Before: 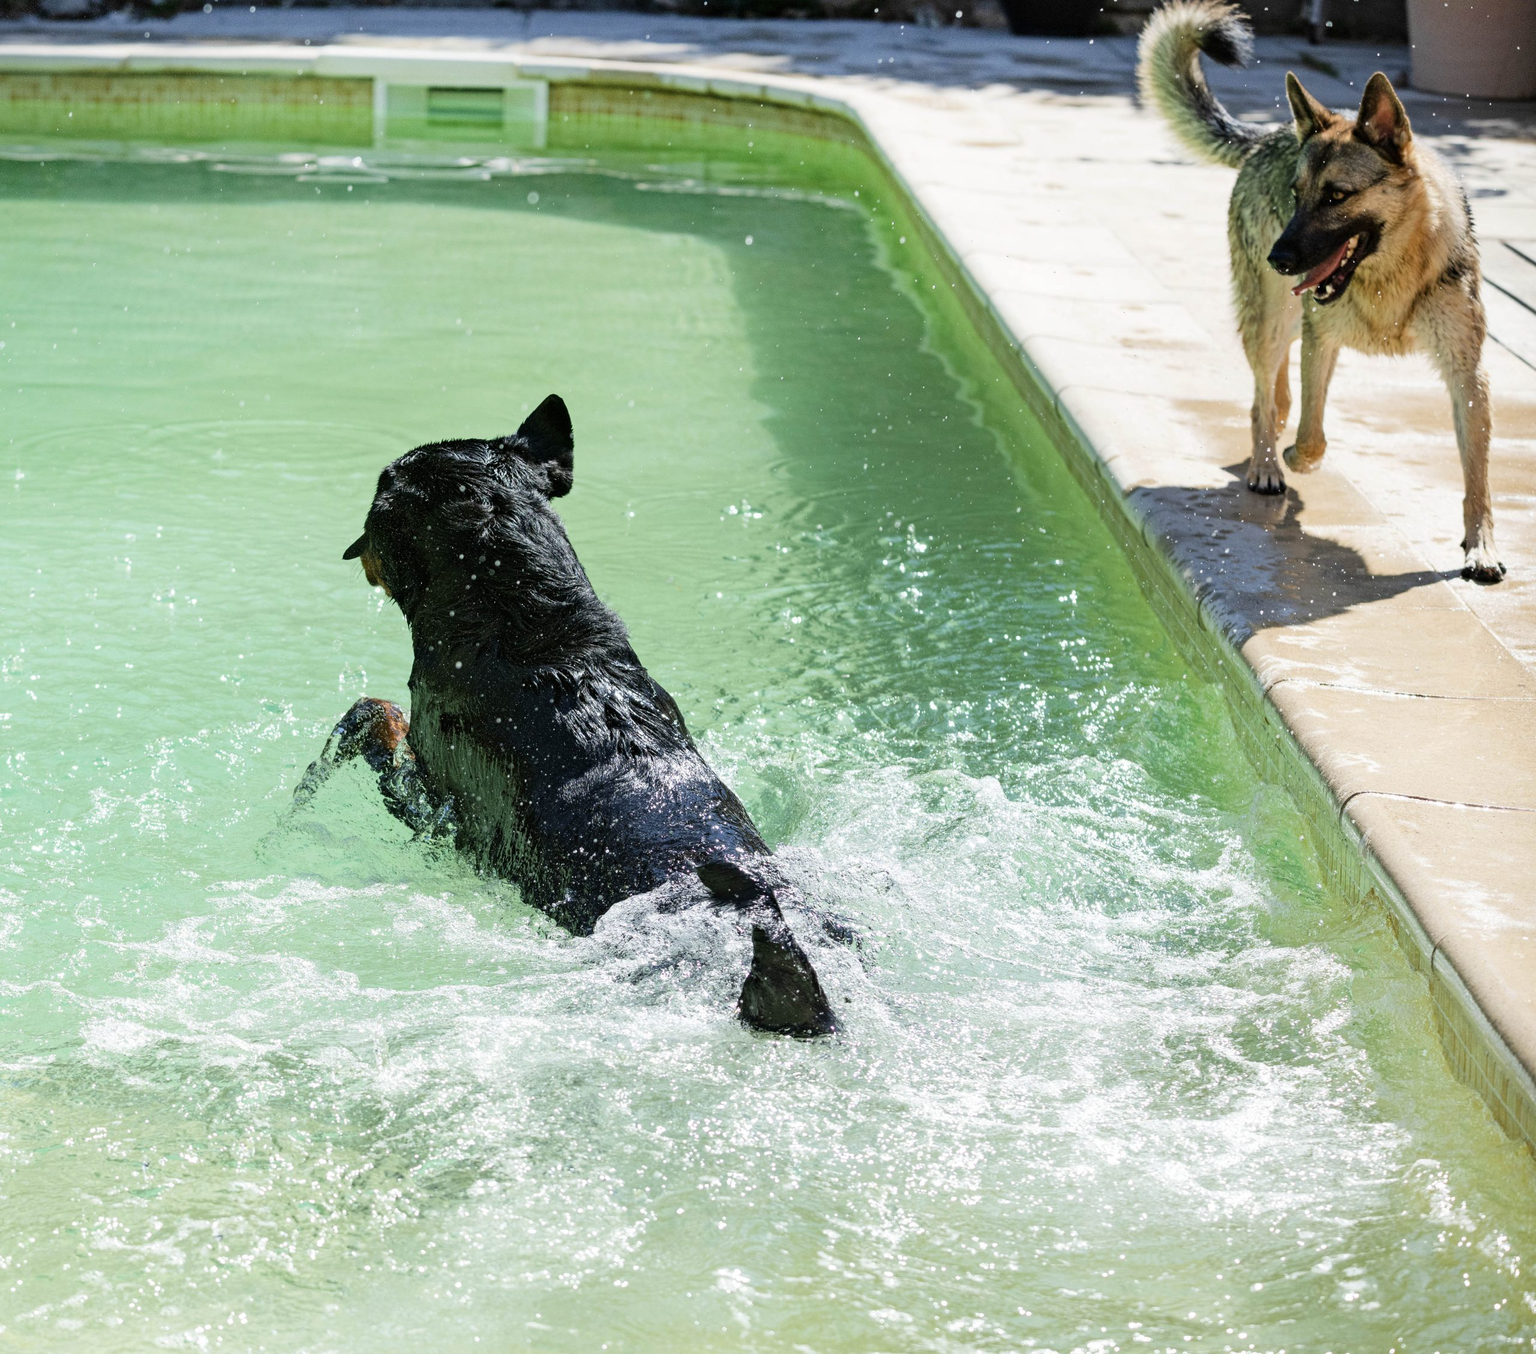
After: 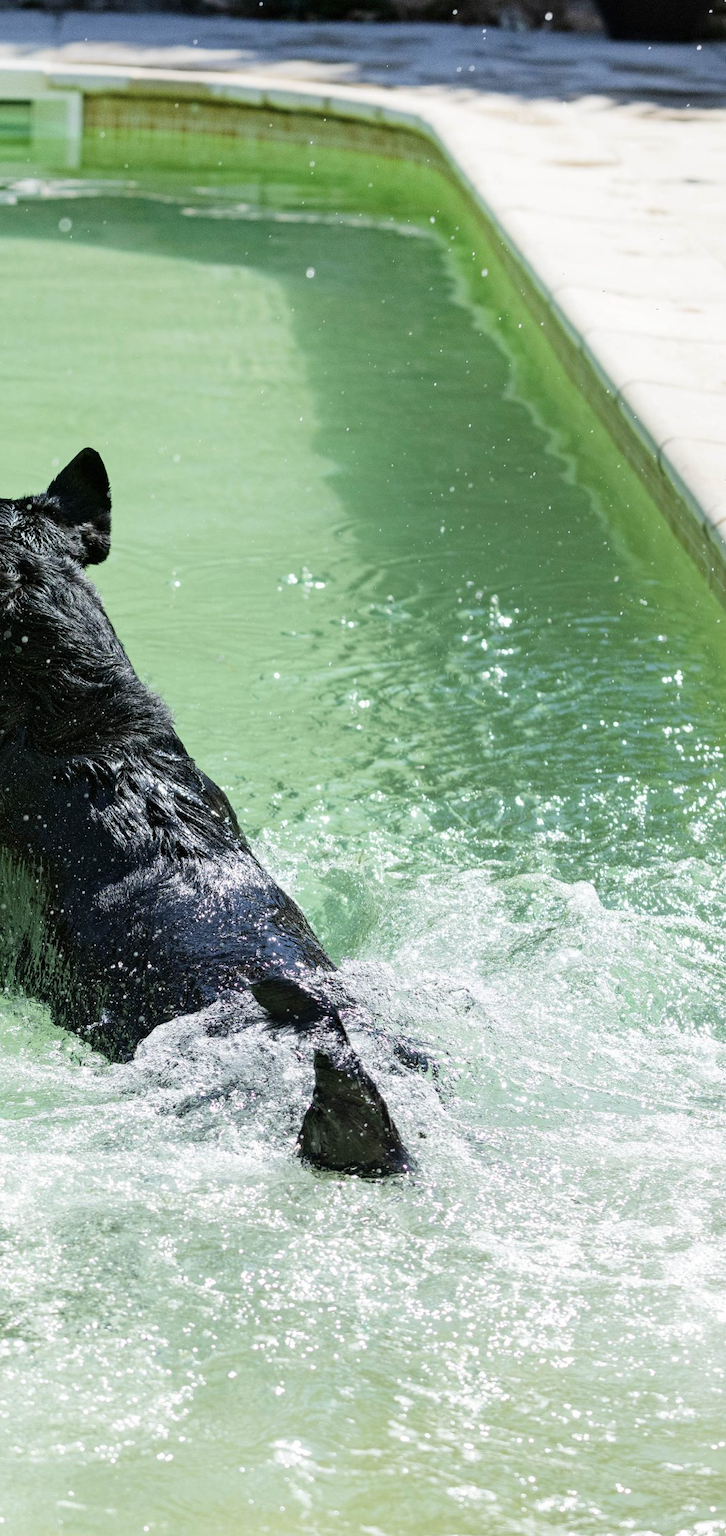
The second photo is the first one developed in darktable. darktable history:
crop: left 30.984%, right 27.313%
